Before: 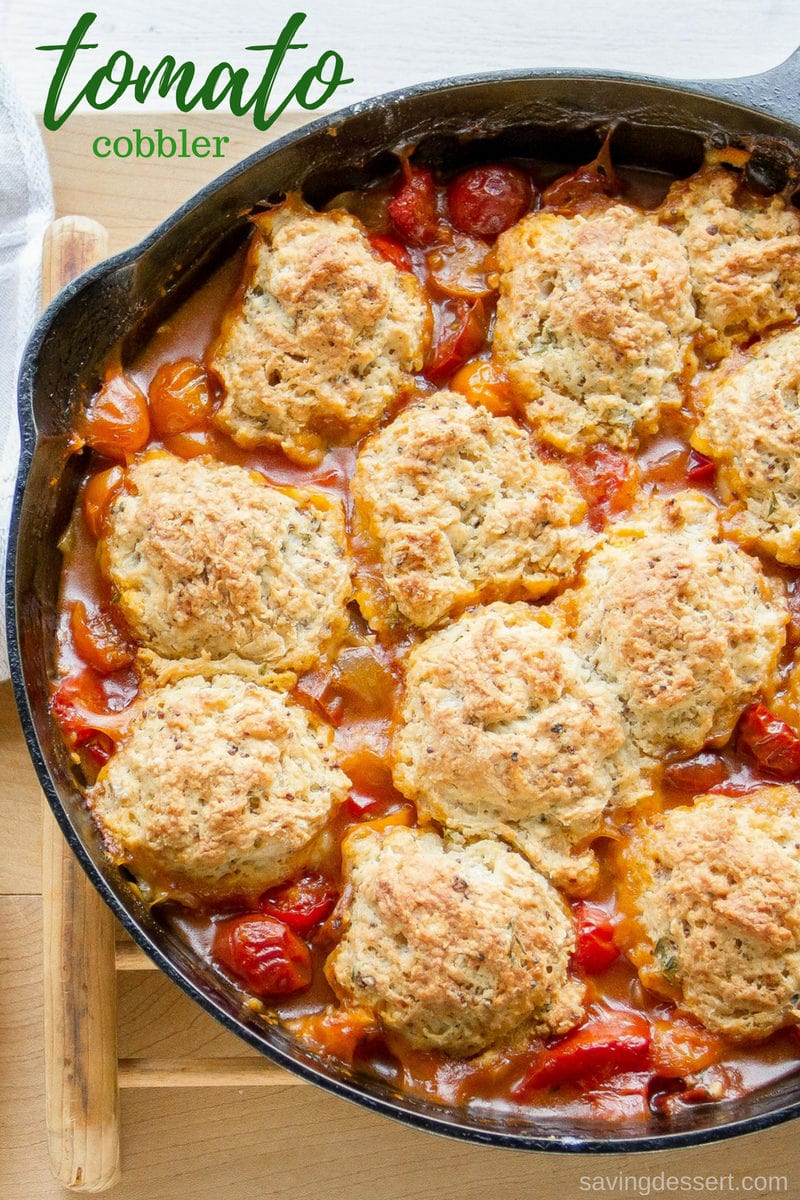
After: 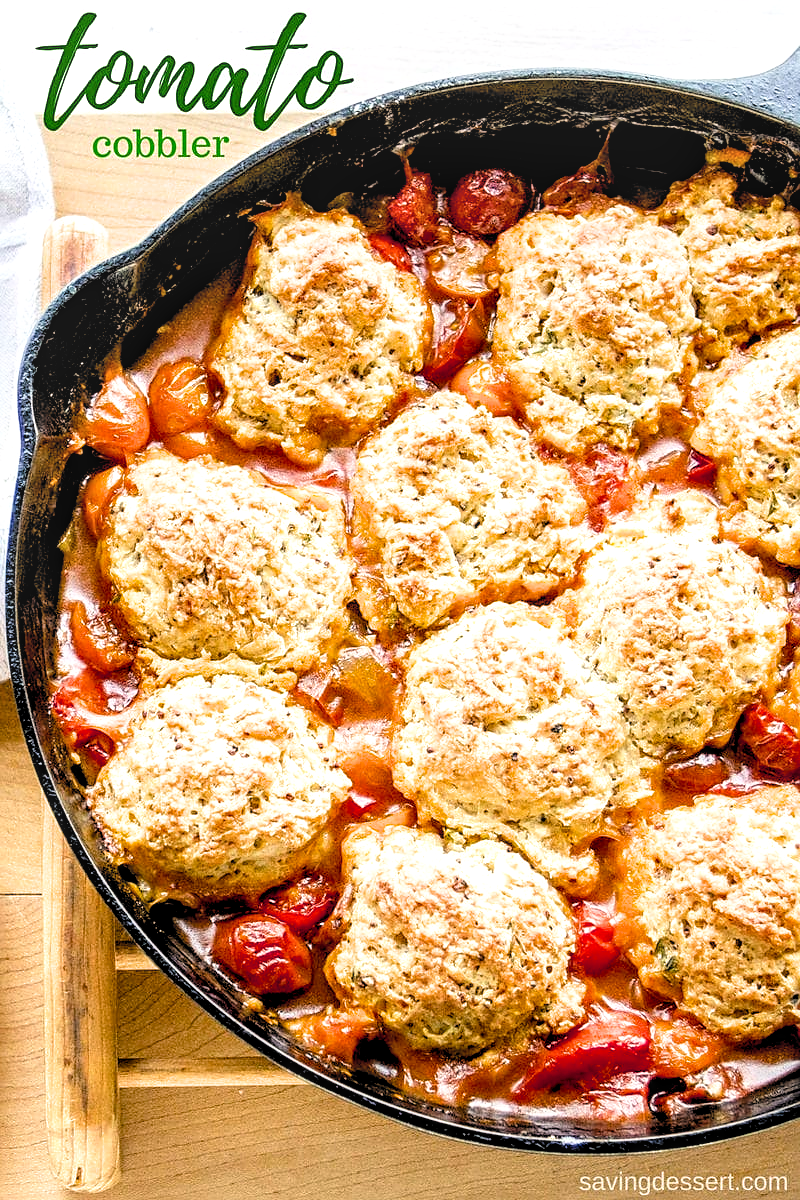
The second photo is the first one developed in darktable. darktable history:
color balance rgb: highlights gain › chroma 1.02%, highlights gain › hue 60.11°, global offset › luminance -1.428%, perceptual saturation grading › global saturation 0.72%, perceptual brilliance grading › global brilliance 17.344%
filmic rgb: black relative exposure -5.01 EV, white relative exposure 3.2 EV, hardness 3.47, contrast 1.189, highlights saturation mix -48.82%, color science v6 (2022)
local contrast: on, module defaults
sharpen: on, module defaults
levels: levels [0.016, 0.484, 0.953]
